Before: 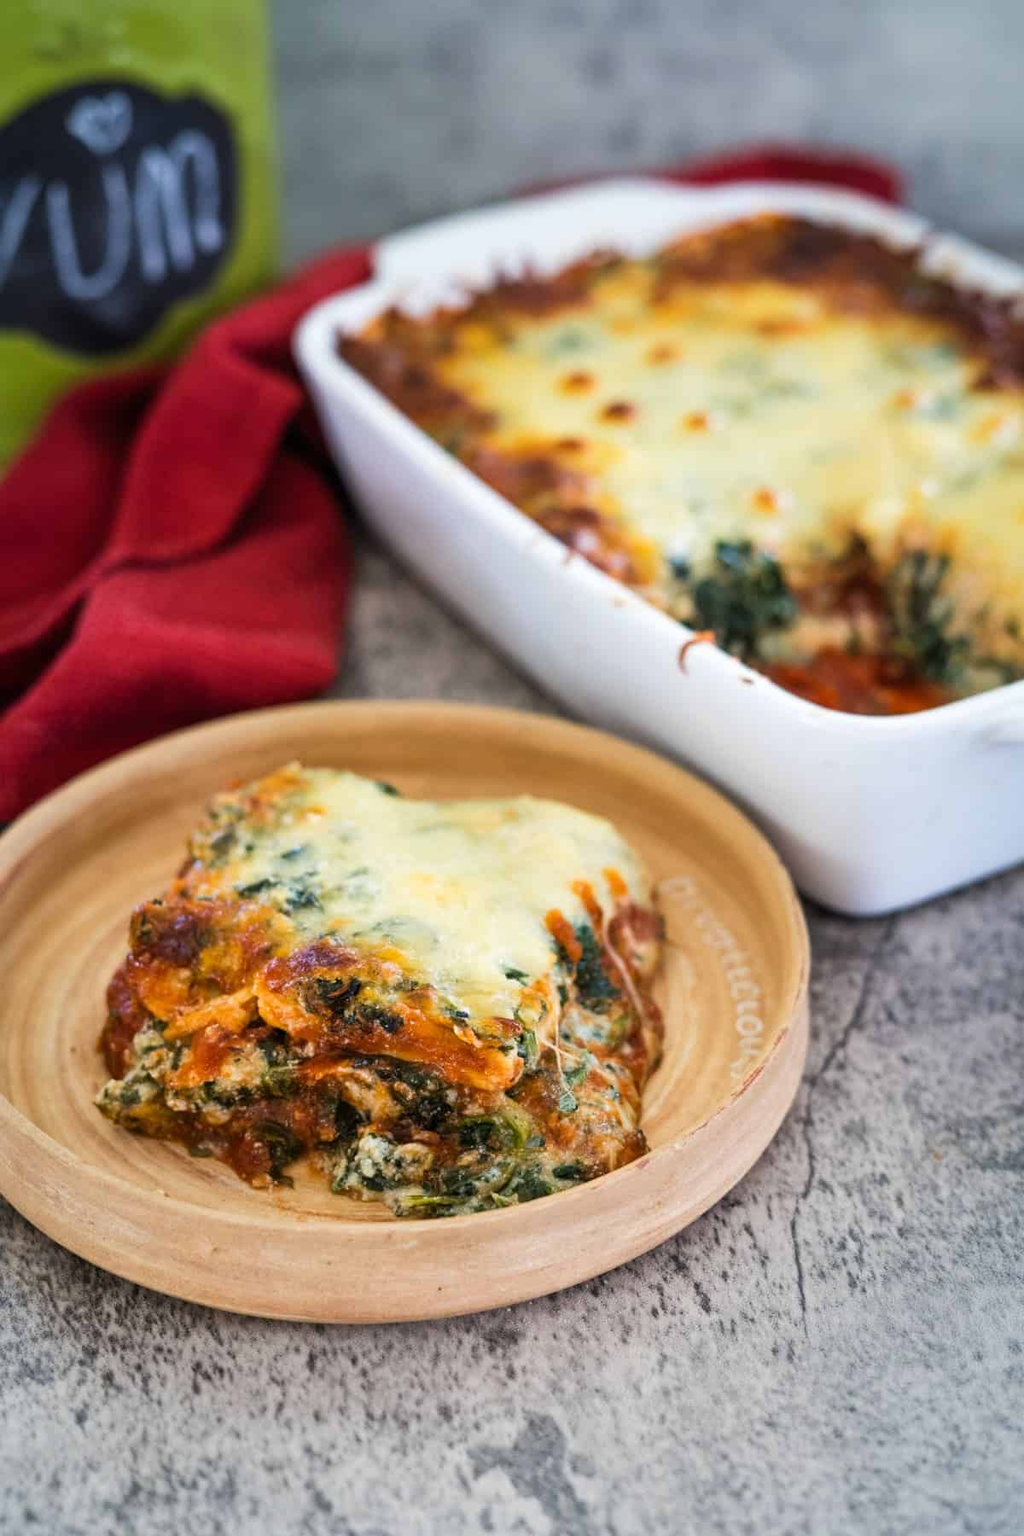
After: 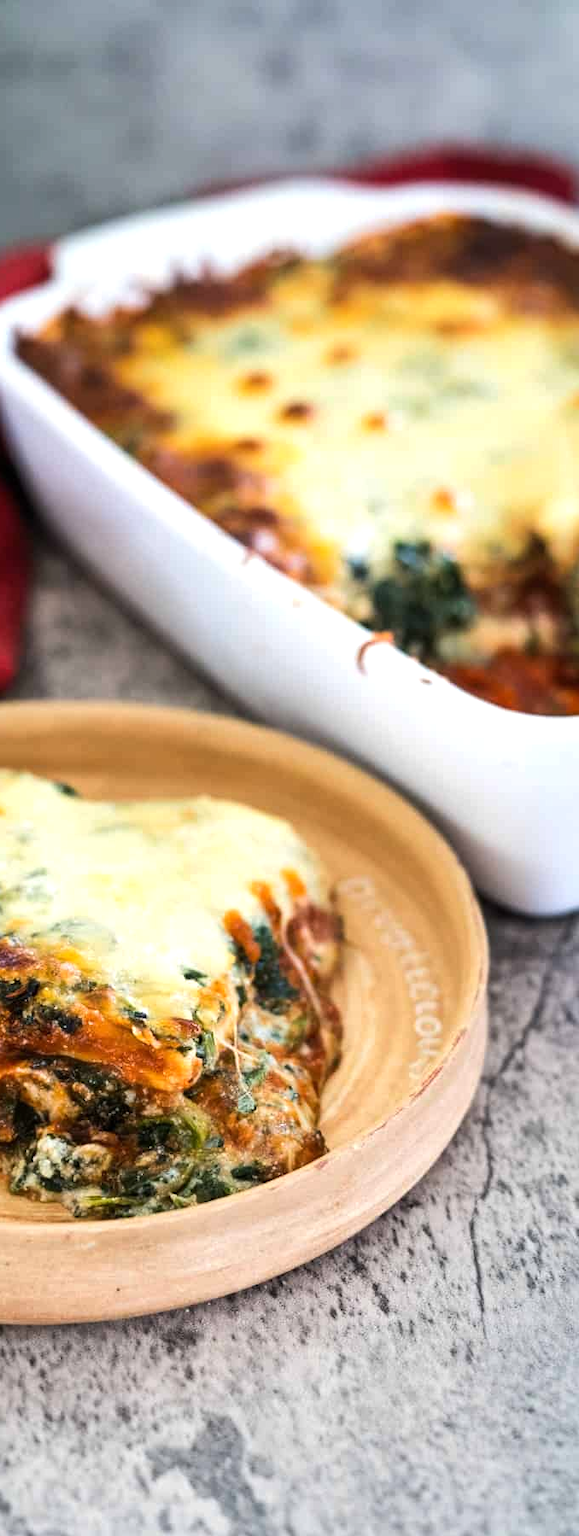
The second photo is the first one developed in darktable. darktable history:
tone equalizer: -8 EV -0.417 EV, -7 EV -0.389 EV, -6 EV -0.333 EV, -5 EV -0.222 EV, -3 EV 0.222 EV, -2 EV 0.333 EV, -1 EV 0.389 EV, +0 EV 0.417 EV, edges refinement/feathering 500, mask exposure compensation -1.57 EV, preserve details no
crop: left 31.458%, top 0%, right 11.876%
